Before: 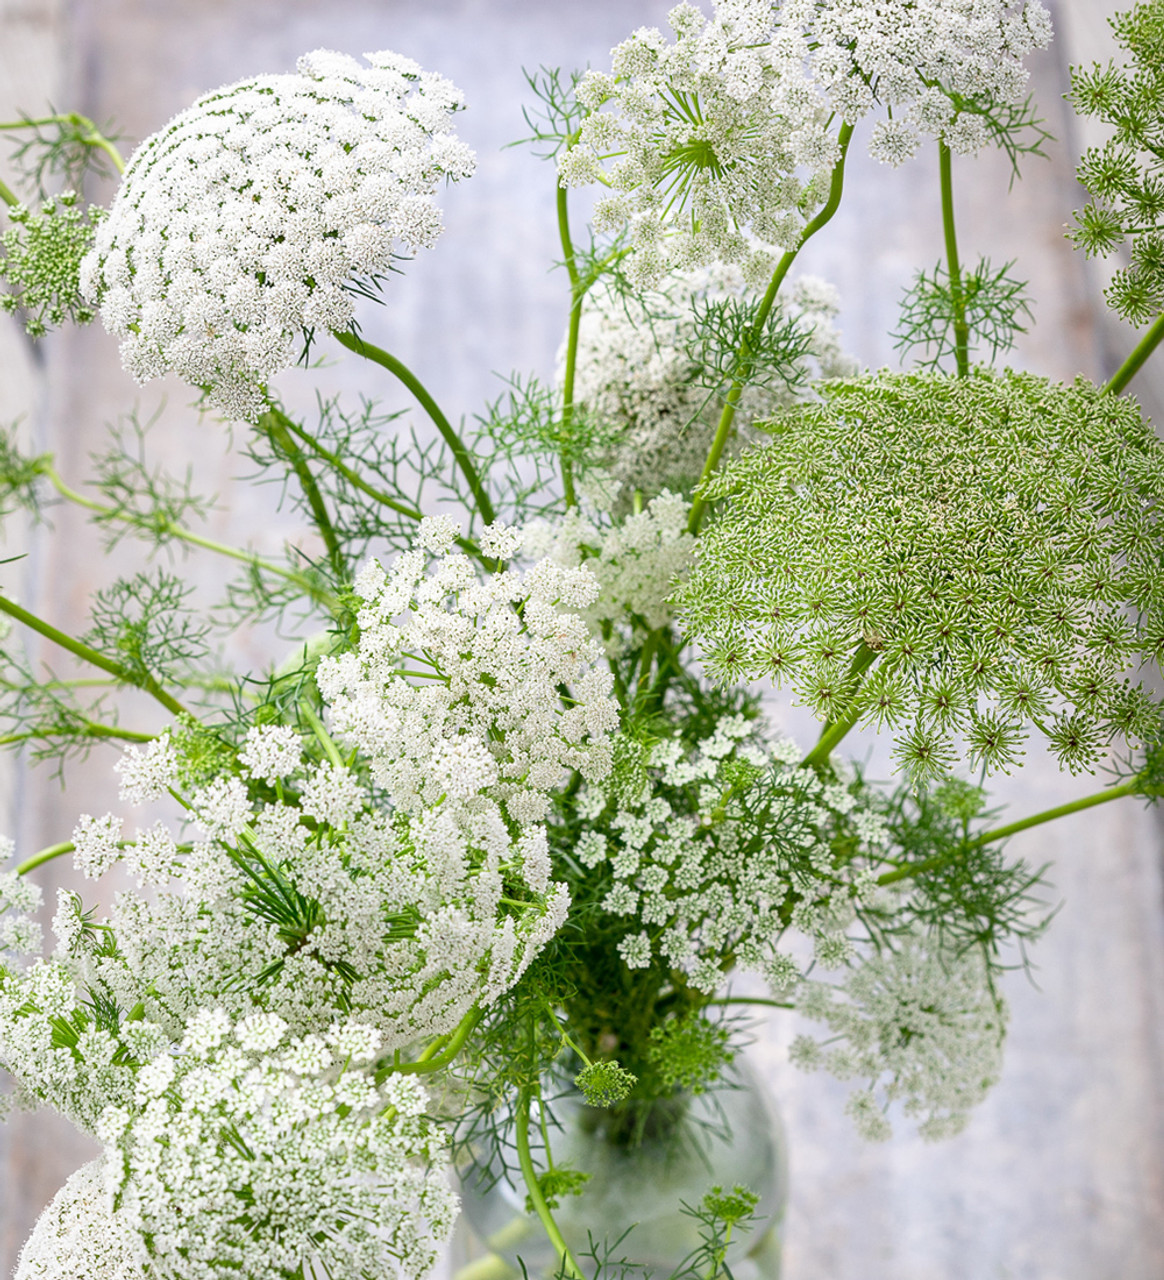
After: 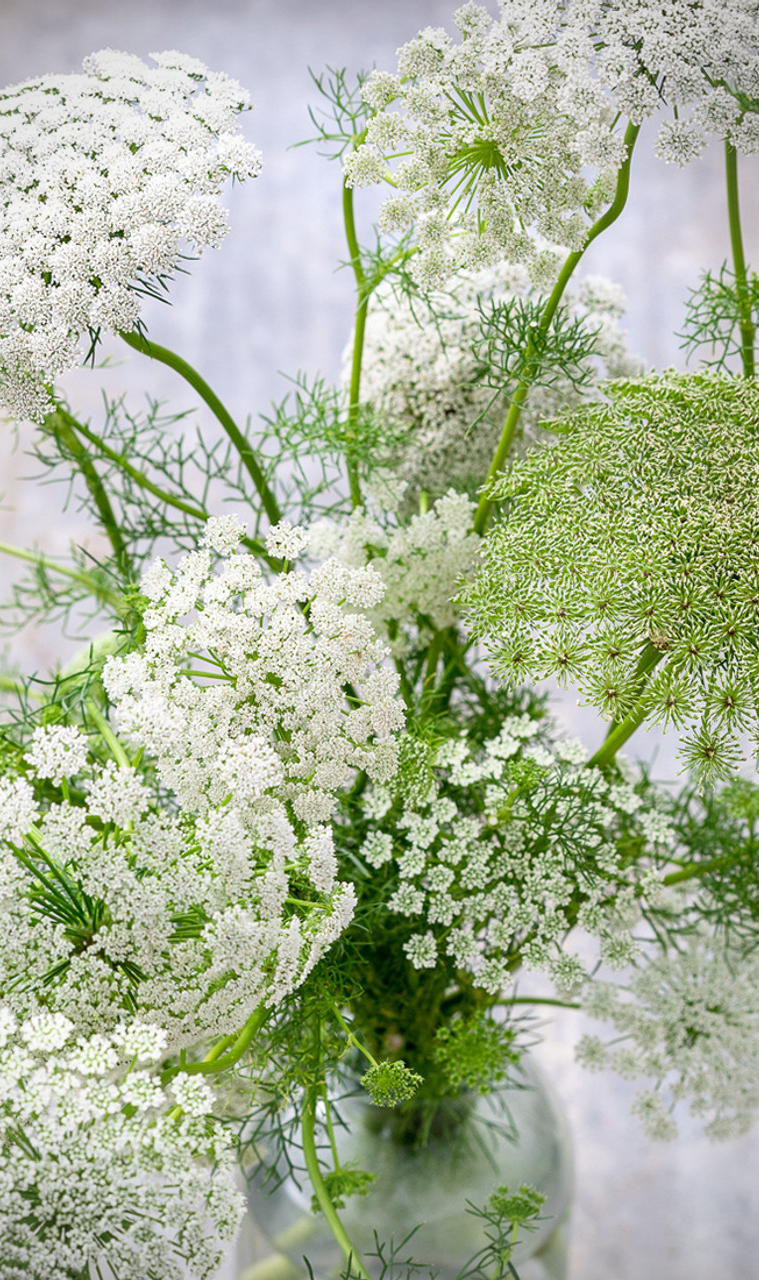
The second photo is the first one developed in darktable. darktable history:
vignetting: on, module defaults
crop and rotate: left 18.415%, right 16.307%
